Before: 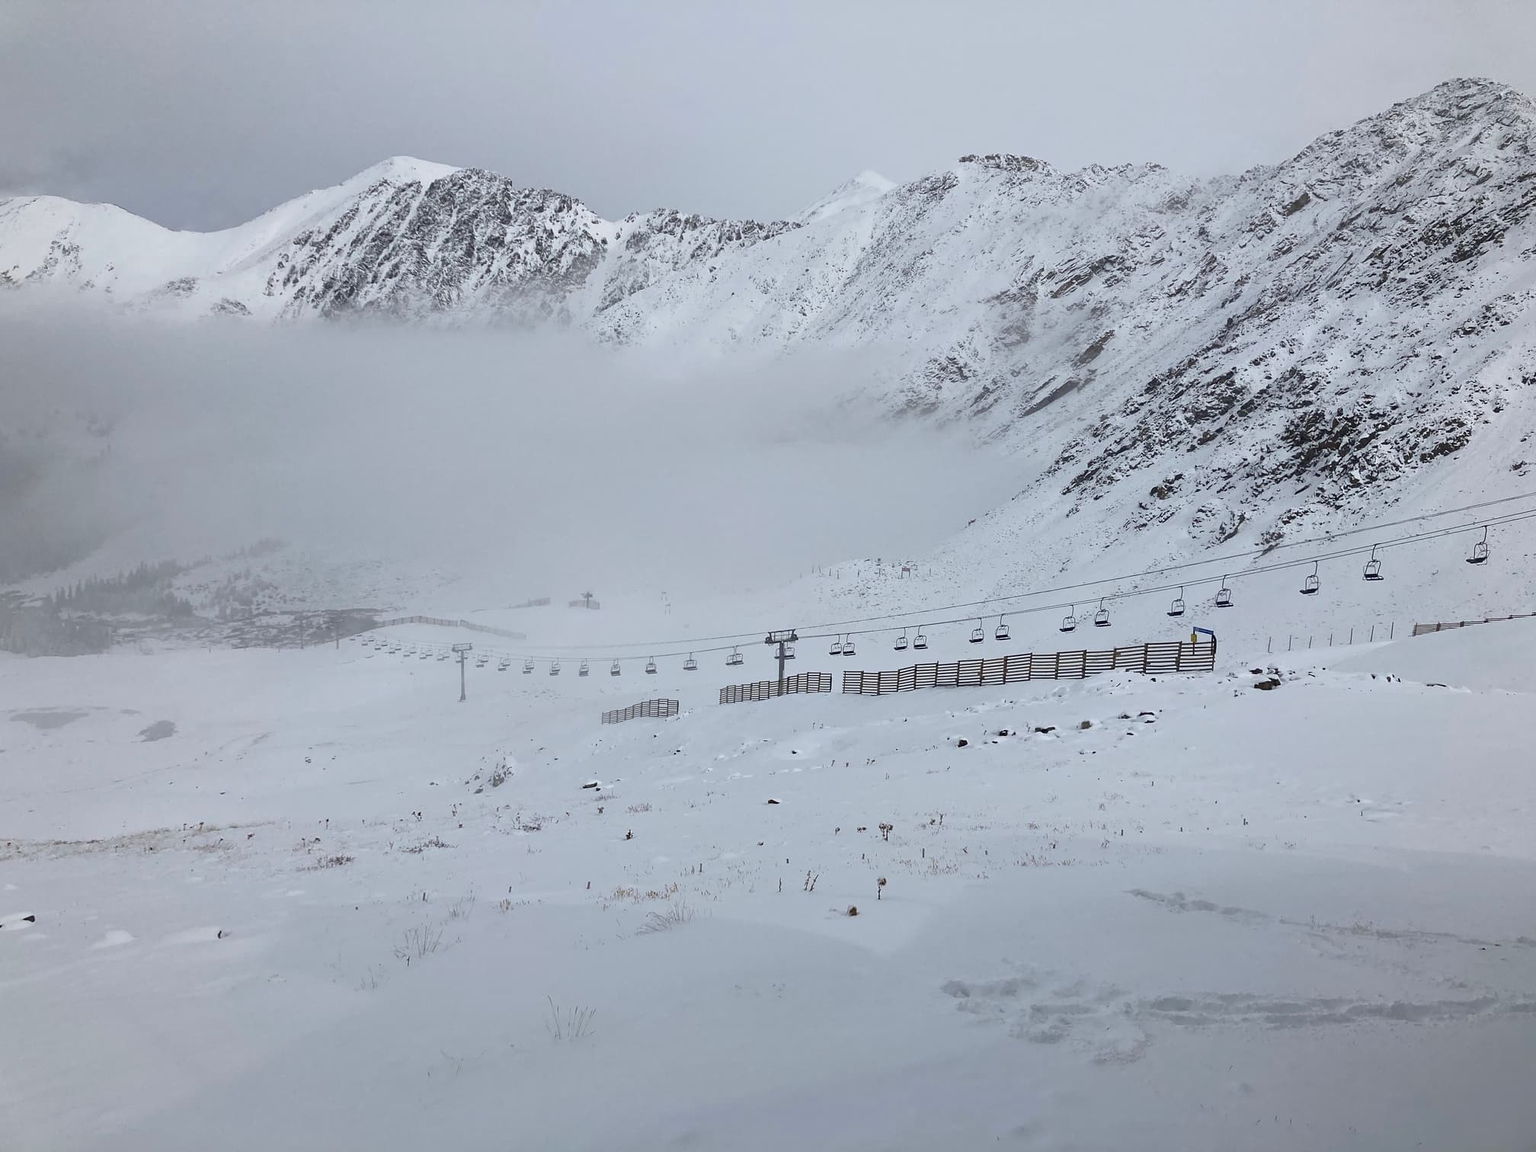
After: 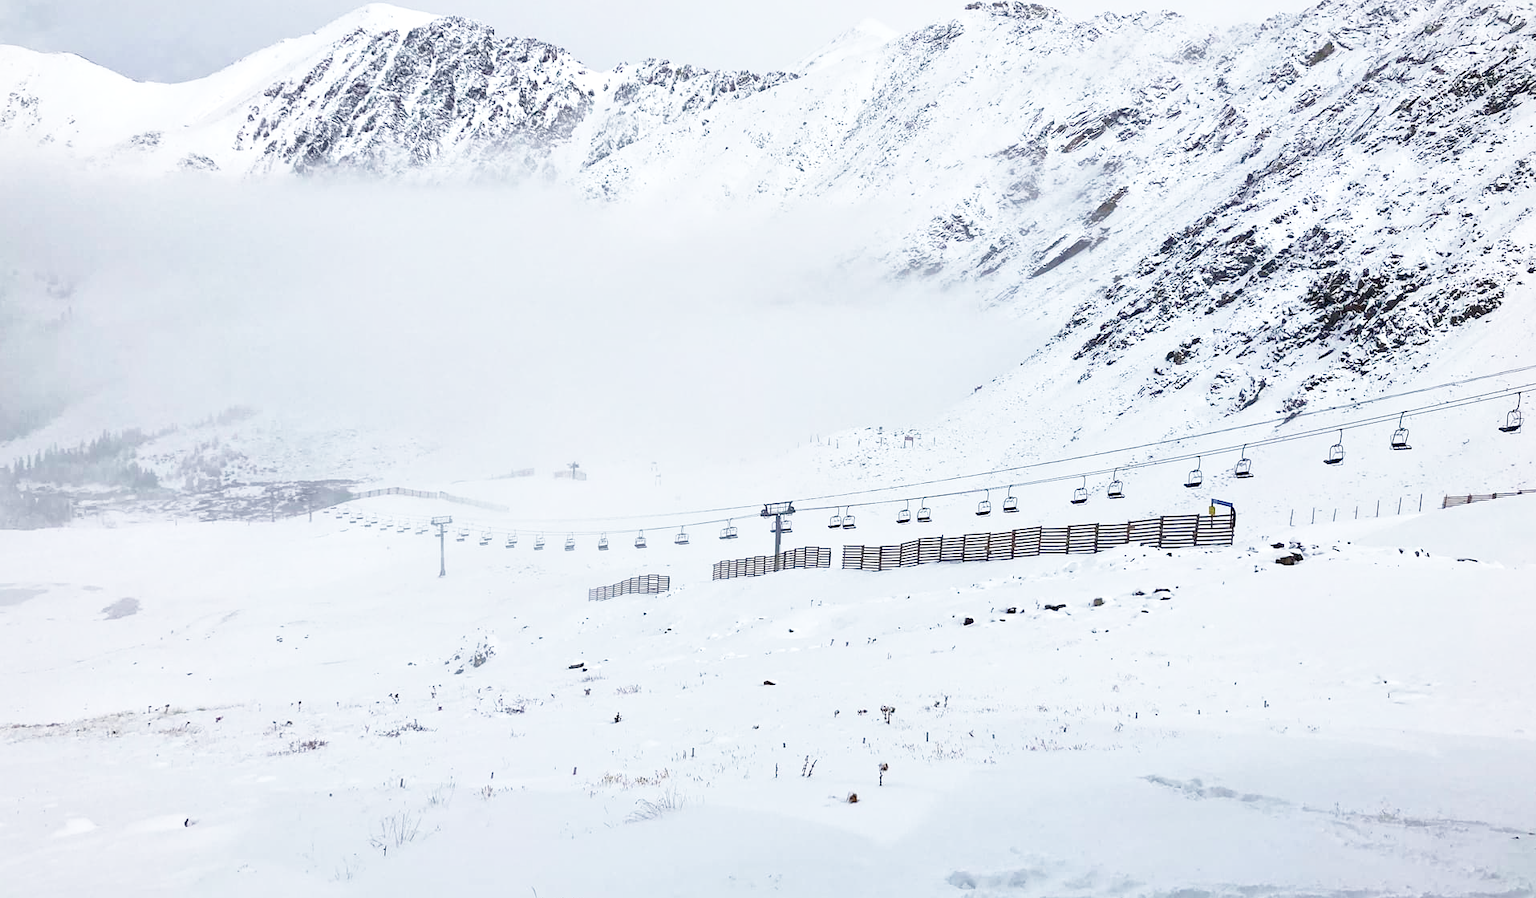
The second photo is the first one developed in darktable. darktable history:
base curve: curves: ch0 [(0, 0) (0.012, 0.01) (0.073, 0.168) (0.31, 0.711) (0.645, 0.957) (1, 1)], preserve colors none
local contrast: mode bilateral grid, contrast 20, coarseness 51, detail 144%, midtone range 0.2
velvia: strength 22.32%
crop and rotate: left 2.786%, top 13.313%, right 2.178%, bottom 12.589%
